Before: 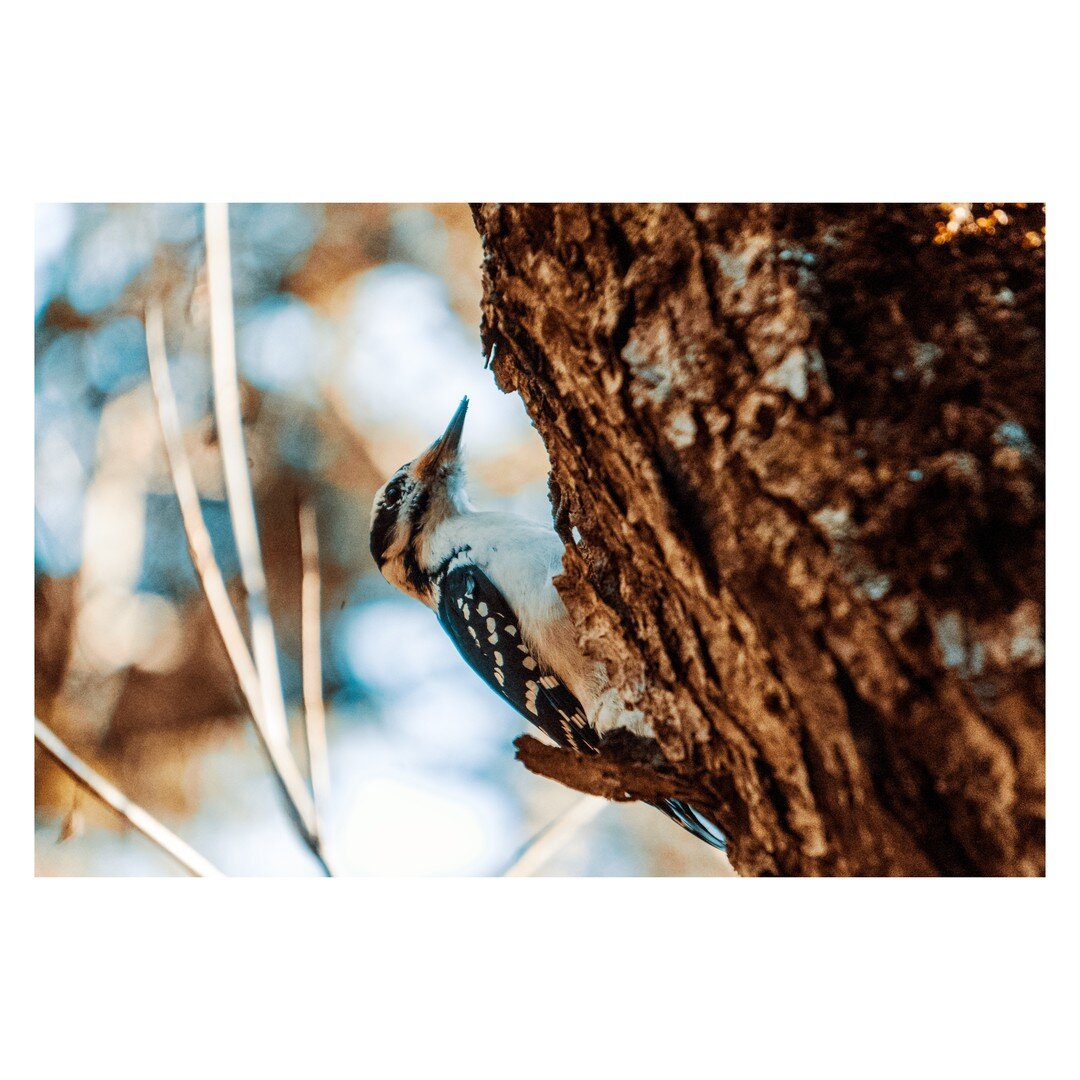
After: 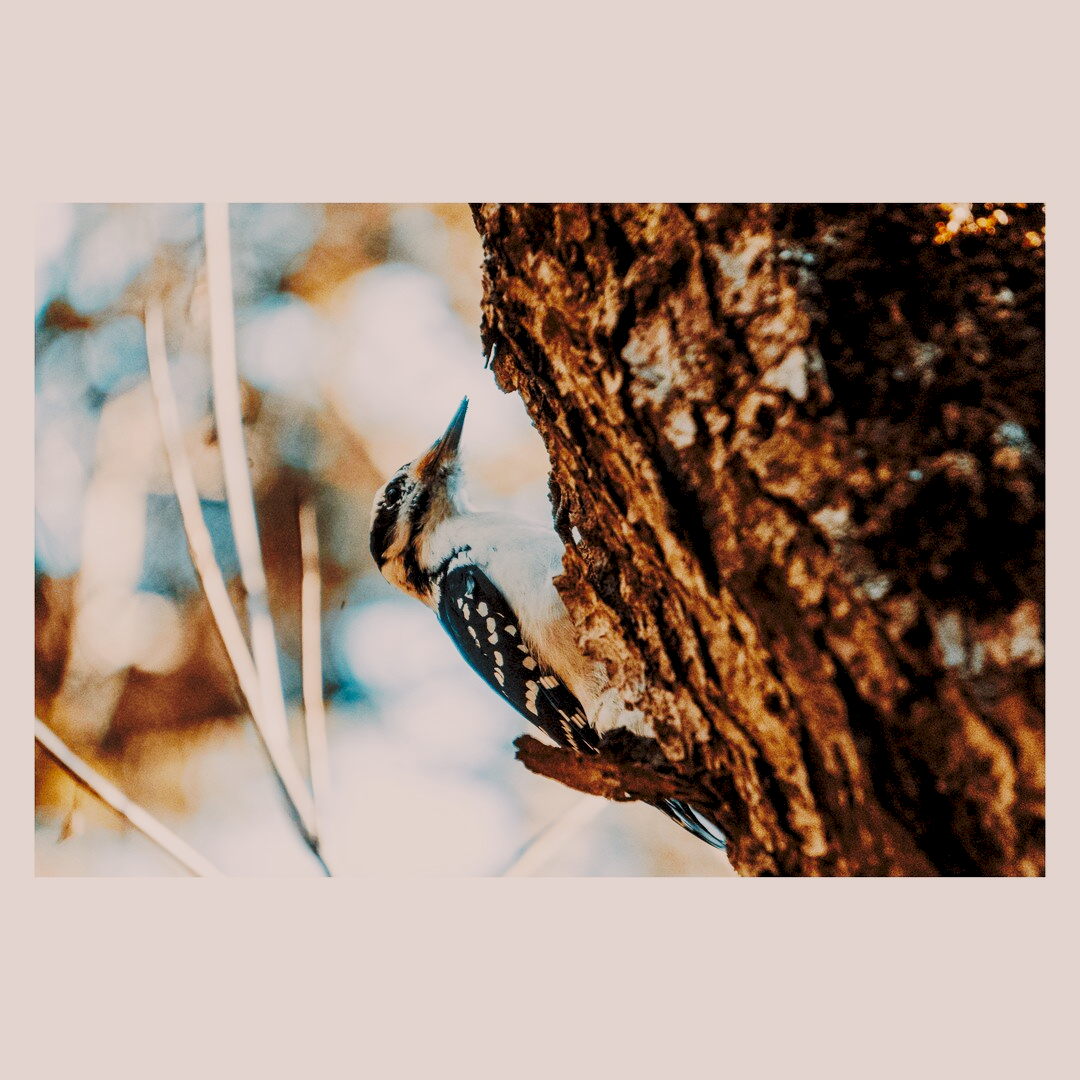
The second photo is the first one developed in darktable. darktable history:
filmic rgb: middle gray luminance 18%, black relative exposure -7.5 EV, white relative exposure 8.5 EV, threshold 6 EV, target black luminance 0%, hardness 2.23, latitude 18.37%, contrast 0.878, highlights saturation mix 5%, shadows ↔ highlights balance 10.15%, add noise in highlights 0, preserve chrominance no, color science v3 (2019), use custom middle-gray values true, iterations of high-quality reconstruction 0, contrast in highlights soft, enable highlight reconstruction true
white balance: red 1.009, blue 0.985
tone curve: curves: ch0 [(0, 0) (0.003, 0.077) (0.011, 0.089) (0.025, 0.105) (0.044, 0.122) (0.069, 0.134) (0.1, 0.151) (0.136, 0.171) (0.177, 0.198) (0.224, 0.23) (0.277, 0.273) (0.335, 0.343) (0.399, 0.422) (0.468, 0.508) (0.543, 0.601) (0.623, 0.695) (0.709, 0.782) (0.801, 0.866) (0.898, 0.934) (1, 1)], preserve colors none
color correction: highlights a* 5.81, highlights b* 4.84
